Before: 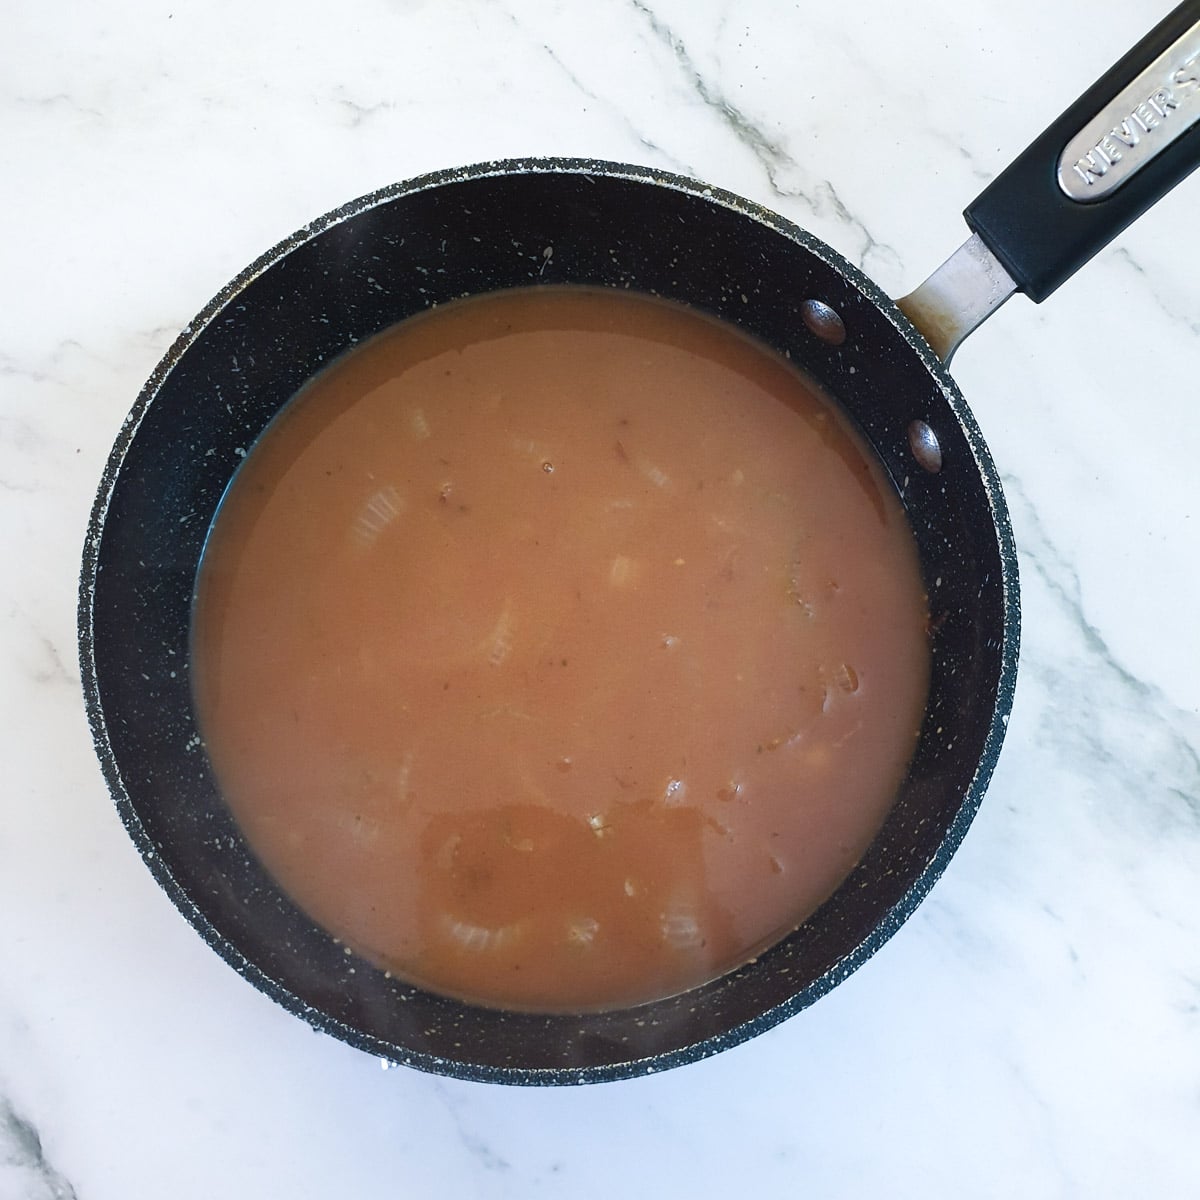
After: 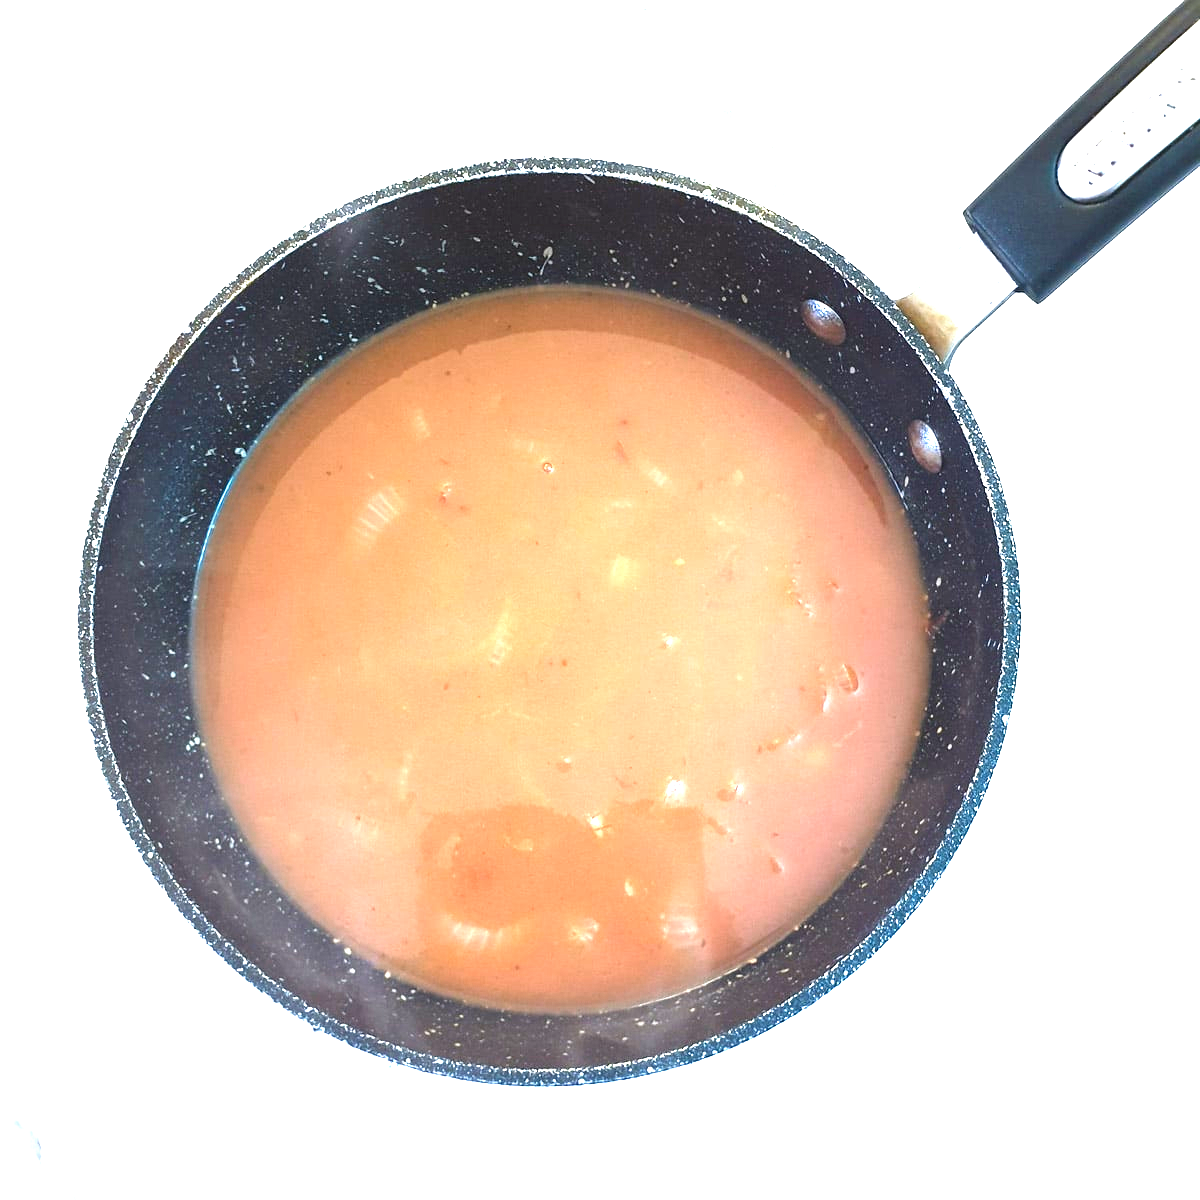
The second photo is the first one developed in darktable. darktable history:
exposure: black level correction 0, exposure 2.118 EV, compensate highlight preservation false
color zones: curves: ch0 [(0.004, 0.306) (0.107, 0.448) (0.252, 0.656) (0.41, 0.398) (0.595, 0.515) (0.768, 0.628)]; ch1 [(0.07, 0.323) (0.151, 0.452) (0.252, 0.608) (0.346, 0.221) (0.463, 0.189) (0.61, 0.368) (0.735, 0.395) (0.921, 0.412)]; ch2 [(0, 0.476) (0.132, 0.512) (0.243, 0.512) (0.397, 0.48) (0.522, 0.376) (0.634, 0.536) (0.761, 0.46)], mix -123.99%
